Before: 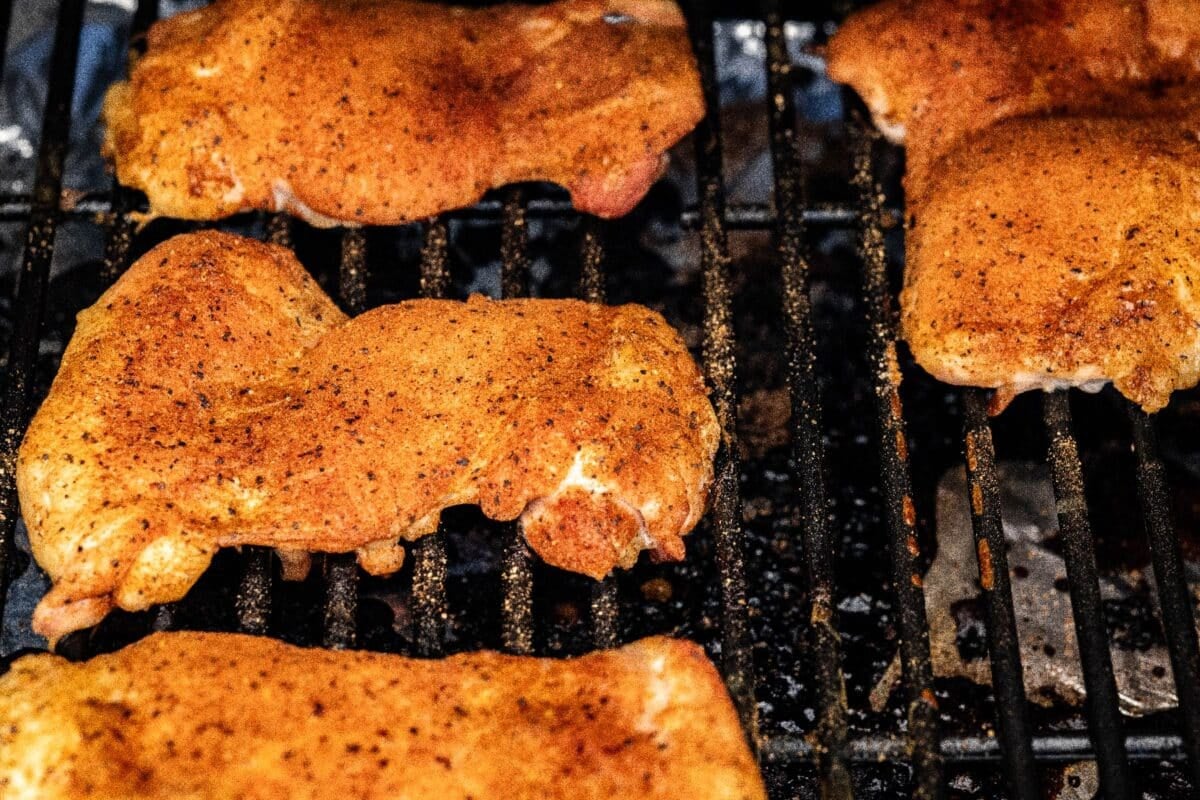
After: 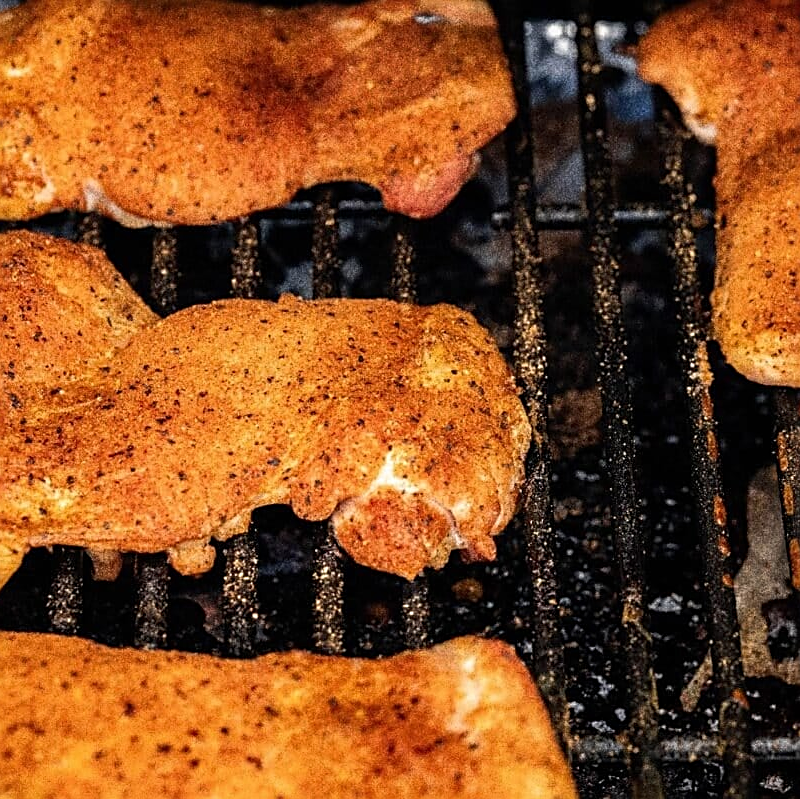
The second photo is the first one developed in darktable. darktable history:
crop and rotate: left 15.754%, right 17.579%
sharpen: amount 0.575
